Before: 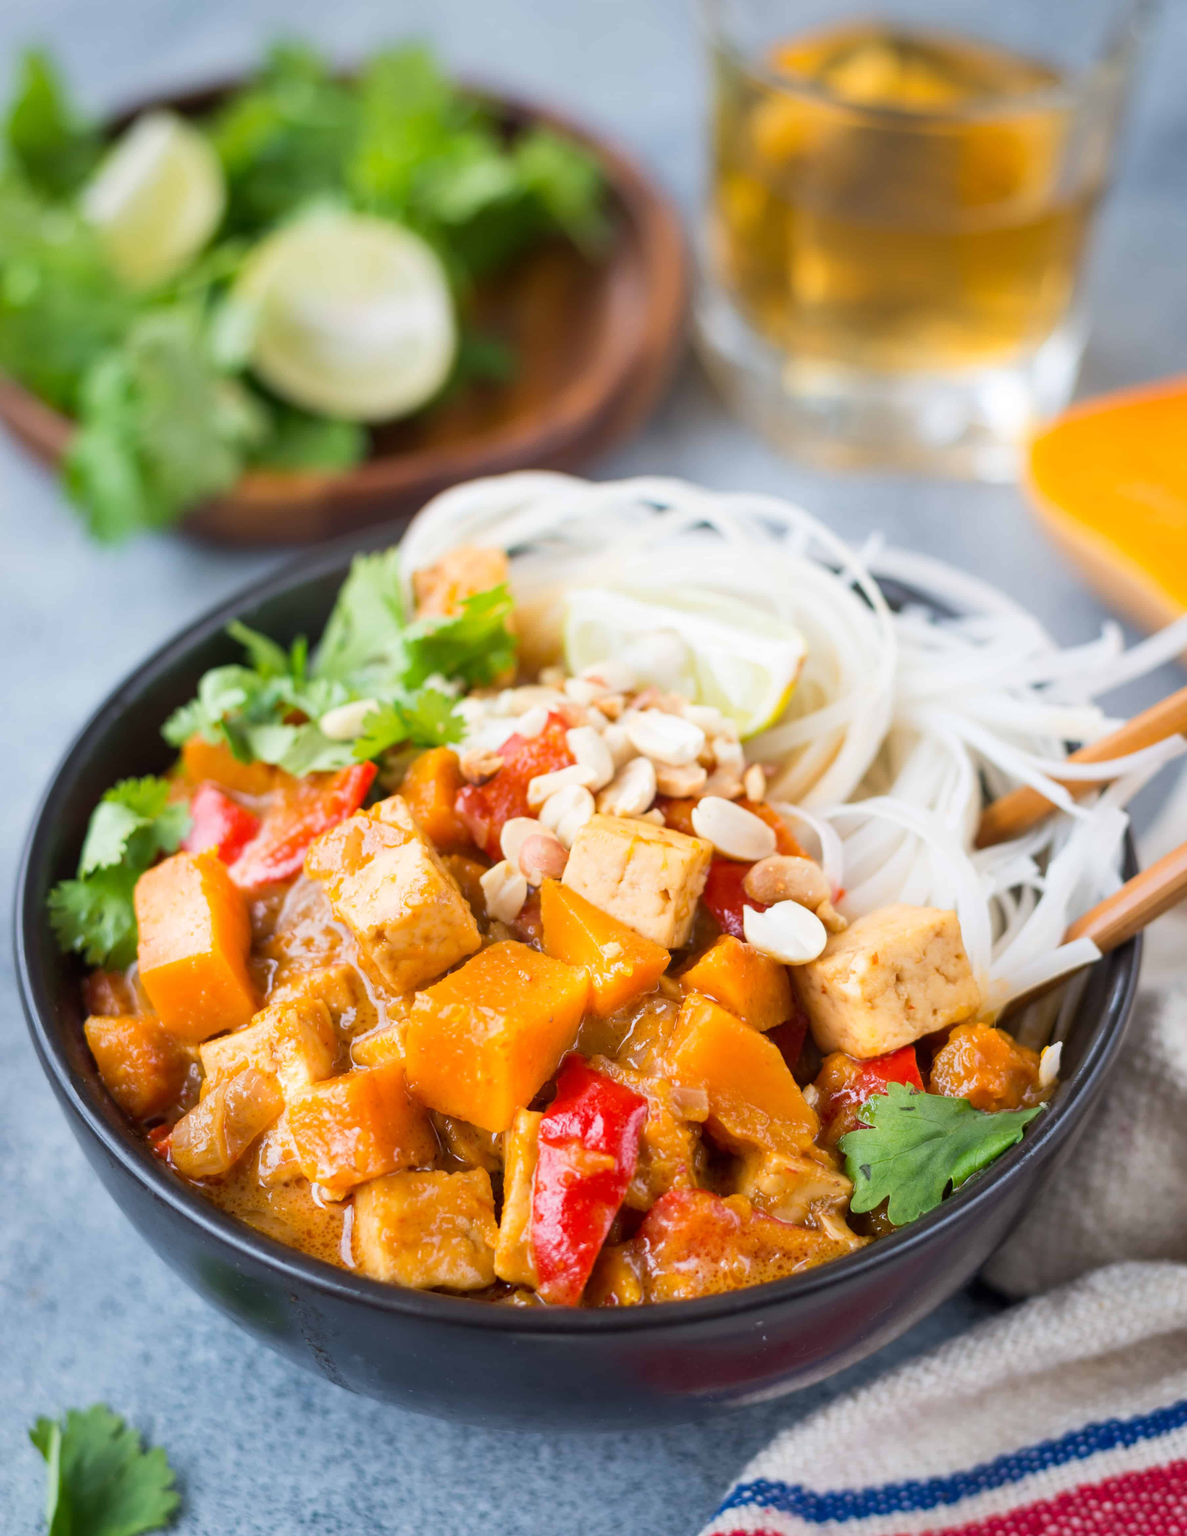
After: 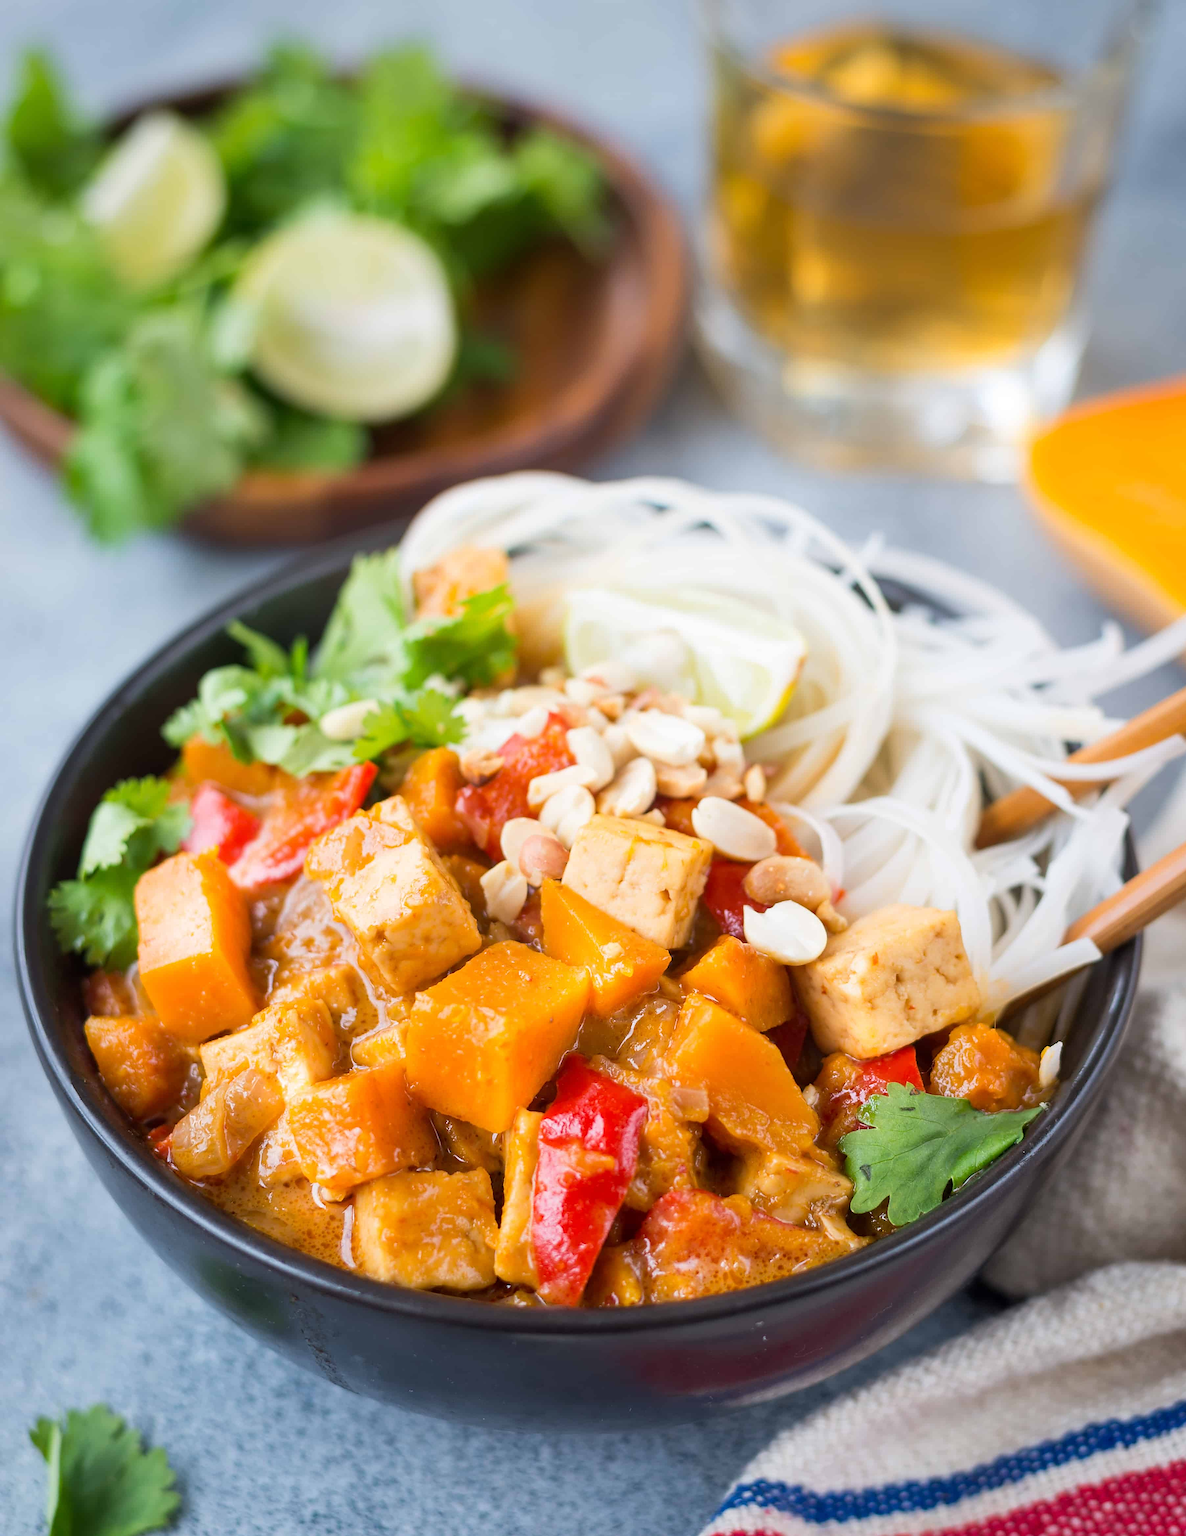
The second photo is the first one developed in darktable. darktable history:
sharpen: radius 1.411, amount 1.265, threshold 0.728
exposure: compensate exposure bias true, compensate highlight preservation false
